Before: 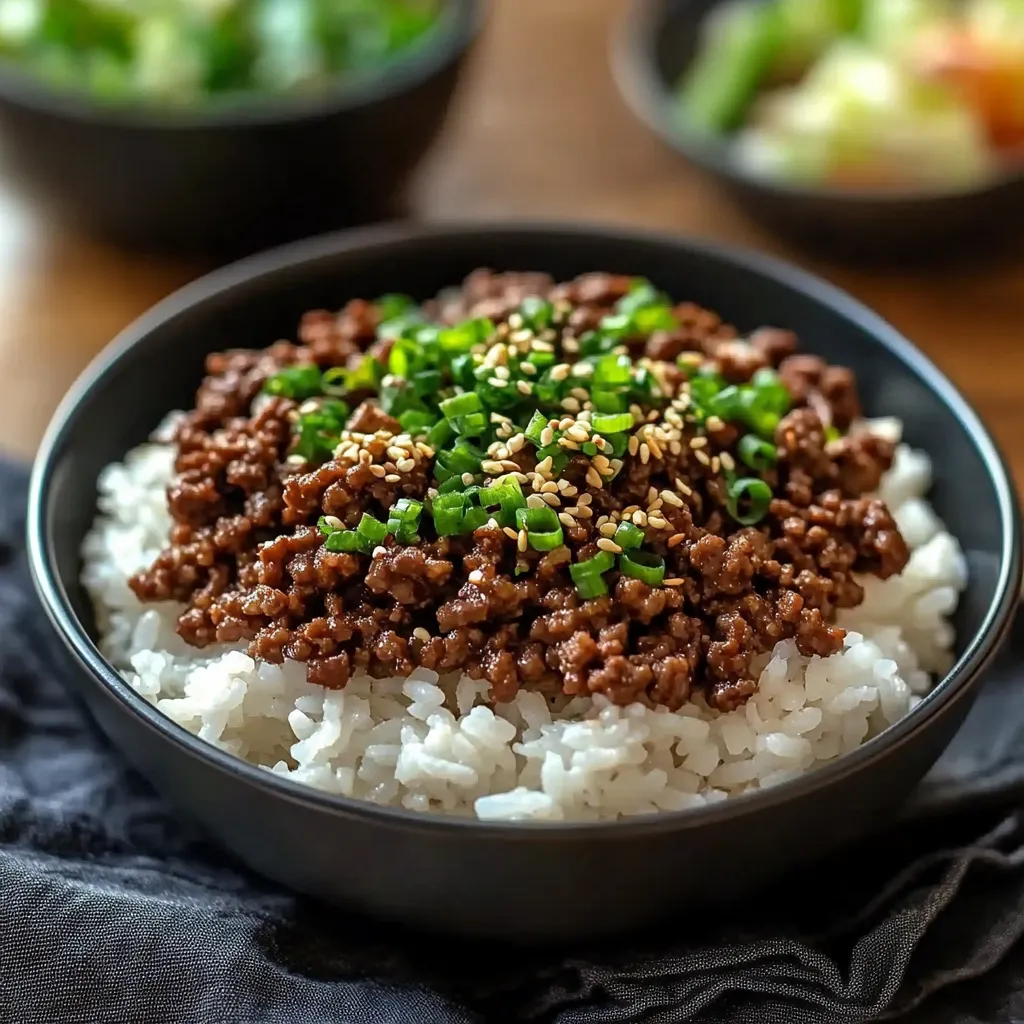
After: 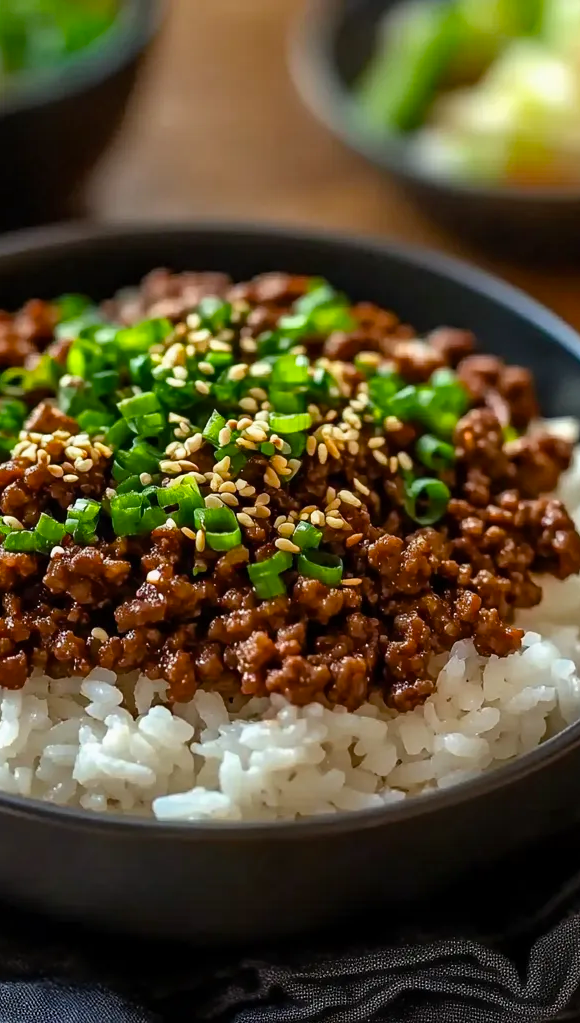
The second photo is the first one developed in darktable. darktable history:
crop: left 31.458%, top 0%, right 11.876%
color balance rgb: linear chroma grading › shadows -8%, linear chroma grading › global chroma 10%, perceptual saturation grading › global saturation 2%, perceptual saturation grading › highlights -2%, perceptual saturation grading › mid-tones 4%, perceptual saturation grading › shadows 8%, perceptual brilliance grading › global brilliance 2%, perceptual brilliance grading › highlights -4%, global vibrance 16%, saturation formula JzAzBz (2021)
